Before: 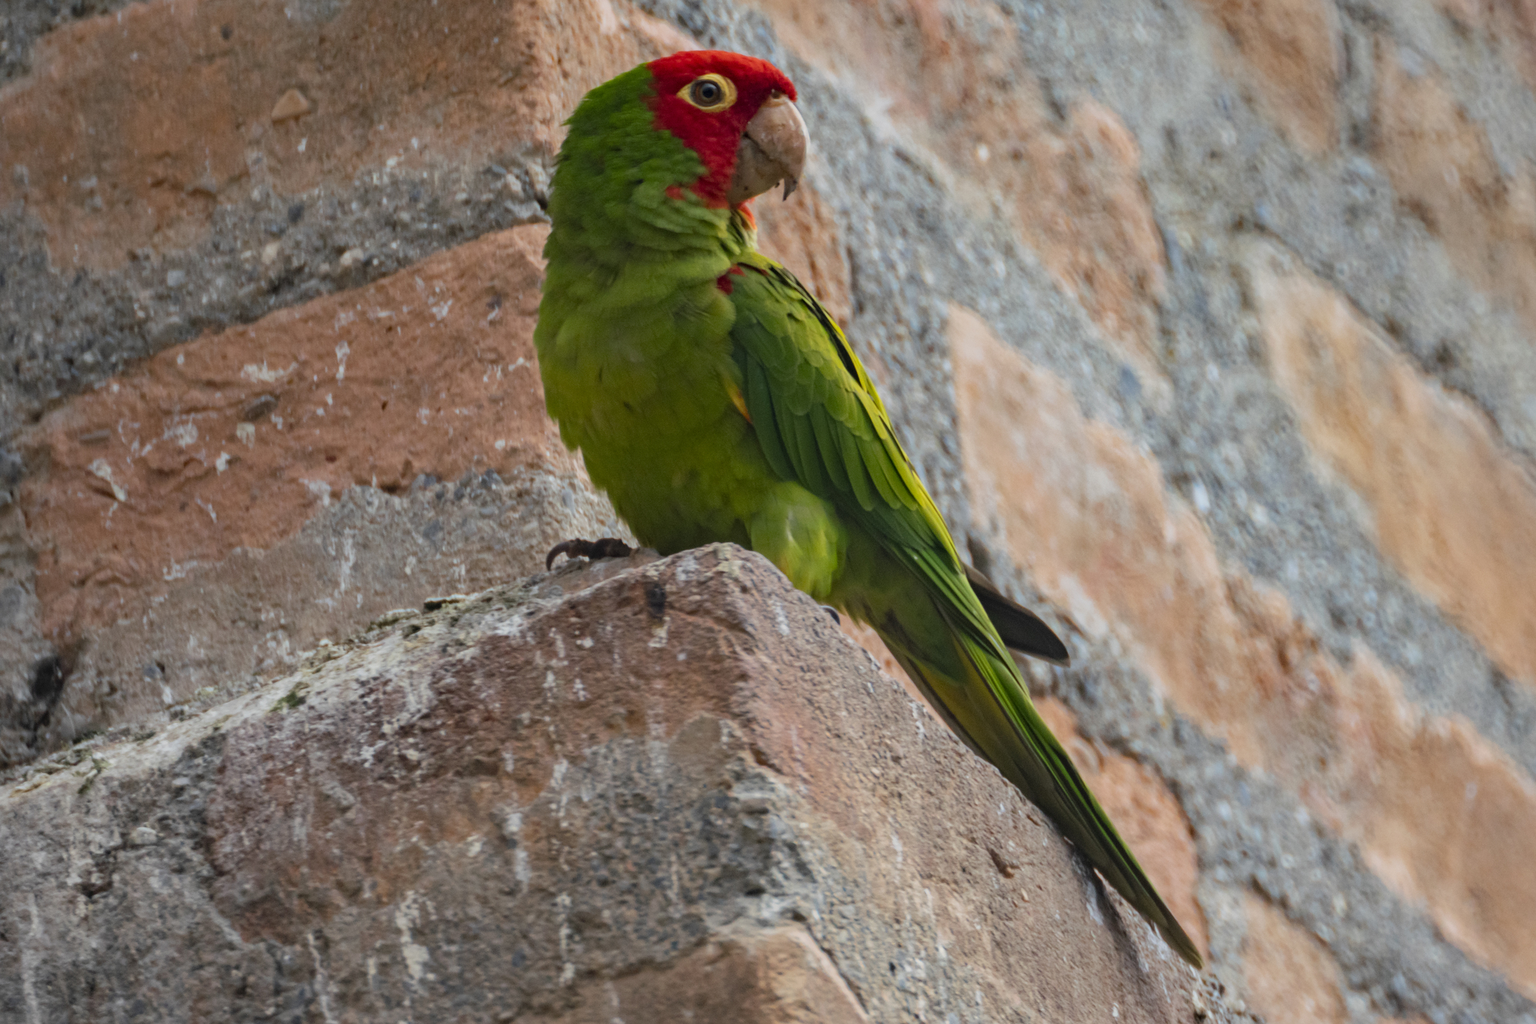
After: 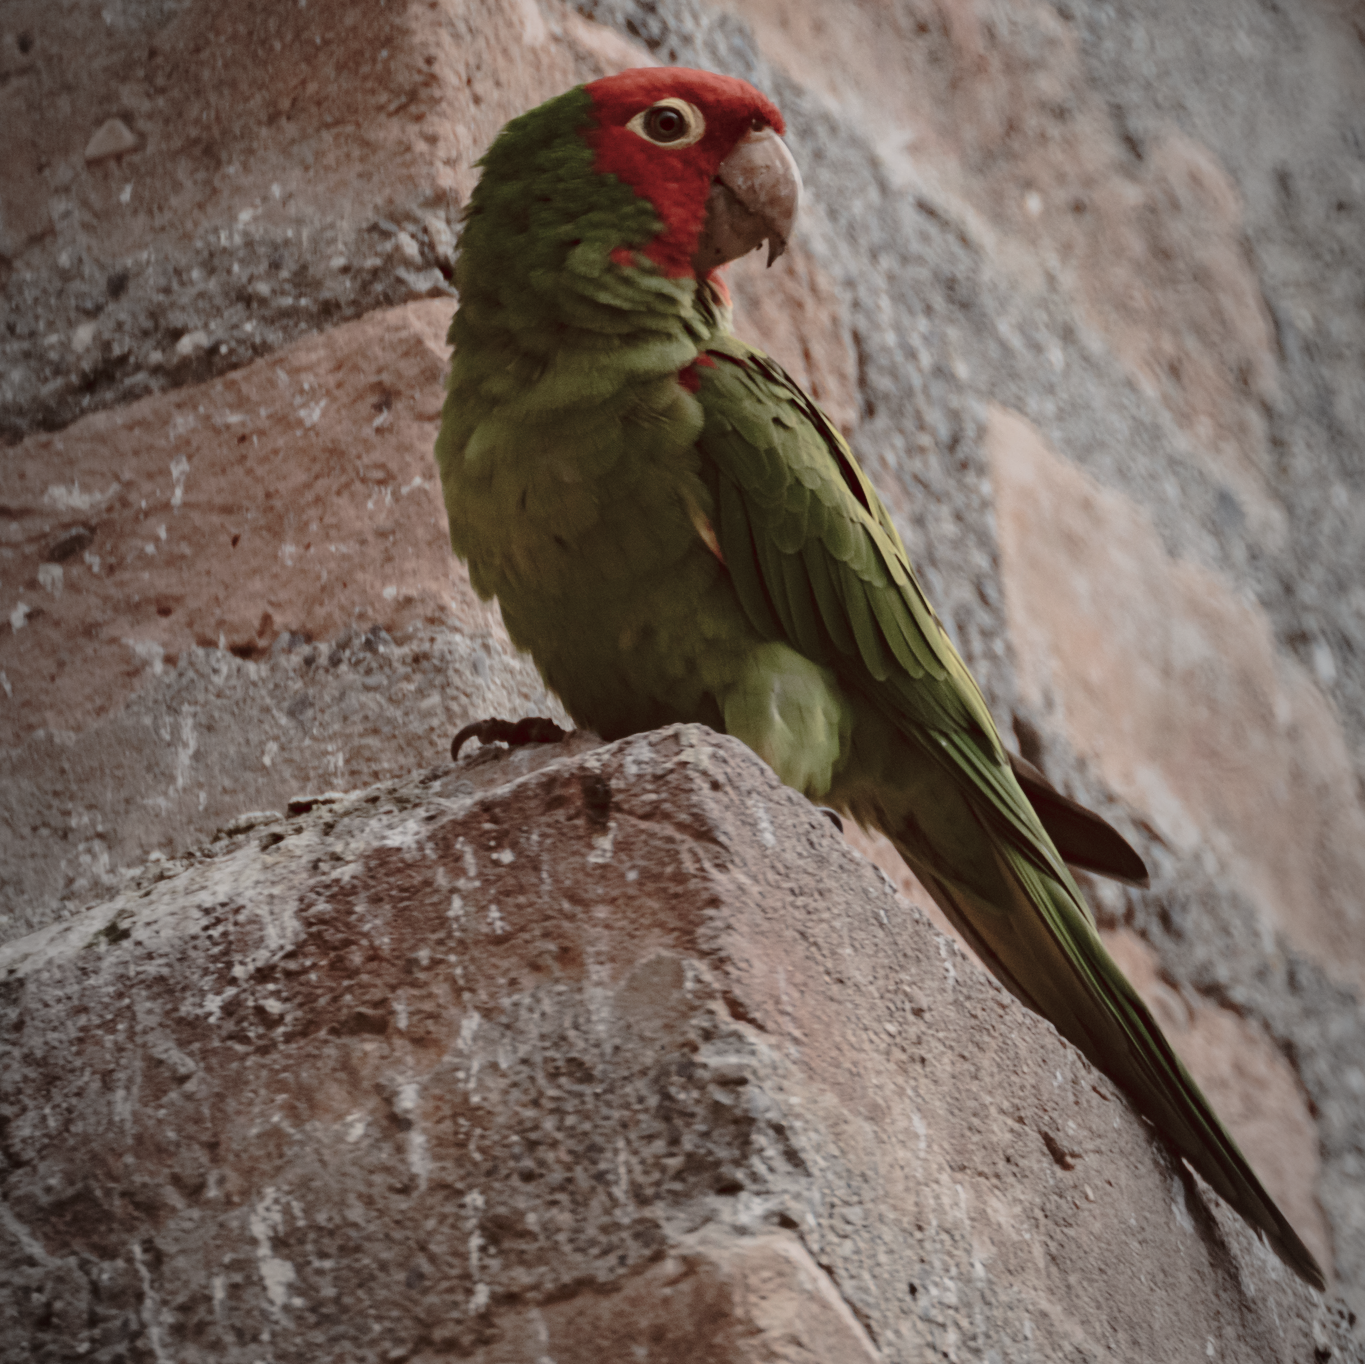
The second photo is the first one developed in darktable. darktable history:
vignetting: fall-off start 97%, fall-off radius 100%, width/height ratio 0.609, unbound false
crop and rotate: left 13.537%, right 19.796%
color balance rgb: shadows lift › luminance 1%, shadows lift › chroma 0.2%, shadows lift › hue 20°, power › luminance 1%, power › chroma 0.4%, power › hue 34°, highlights gain › luminance 0.8%, highlights gain › chroma 0.4%, highlights gain › hue 44°, global offset › chroma 0.4%, global offset › hue 34°, white fulcrum 0.08 EV, linear chroma grading › shadows -7%, linear chroma grading › highlights -7%, linear chroma grading › global chroma -10%, linear chroma grading › mid-tones -8%, perceptual saturation grading › global saturation -28%, perceptual saturation grading › highlights -20%, perceptual saturation grading › mid-tones -24%, perceptual saturation grading › shadows -24%, perceptual brilliance grading › global brilliance -1%, perceptual brilliance grading › highlights -1%, perceptual brilliance grading › mid-tones -1%, perceptual brilliance grading › shadows -1%, global vibrance -17%, contrast -6%
base curve: curves: ch0 [(0, 0) (0.073, 0.04) (0.157, 0.139) (0.492, 0.492) (0.758, 0.758) (1, 1)], preserve colors none
